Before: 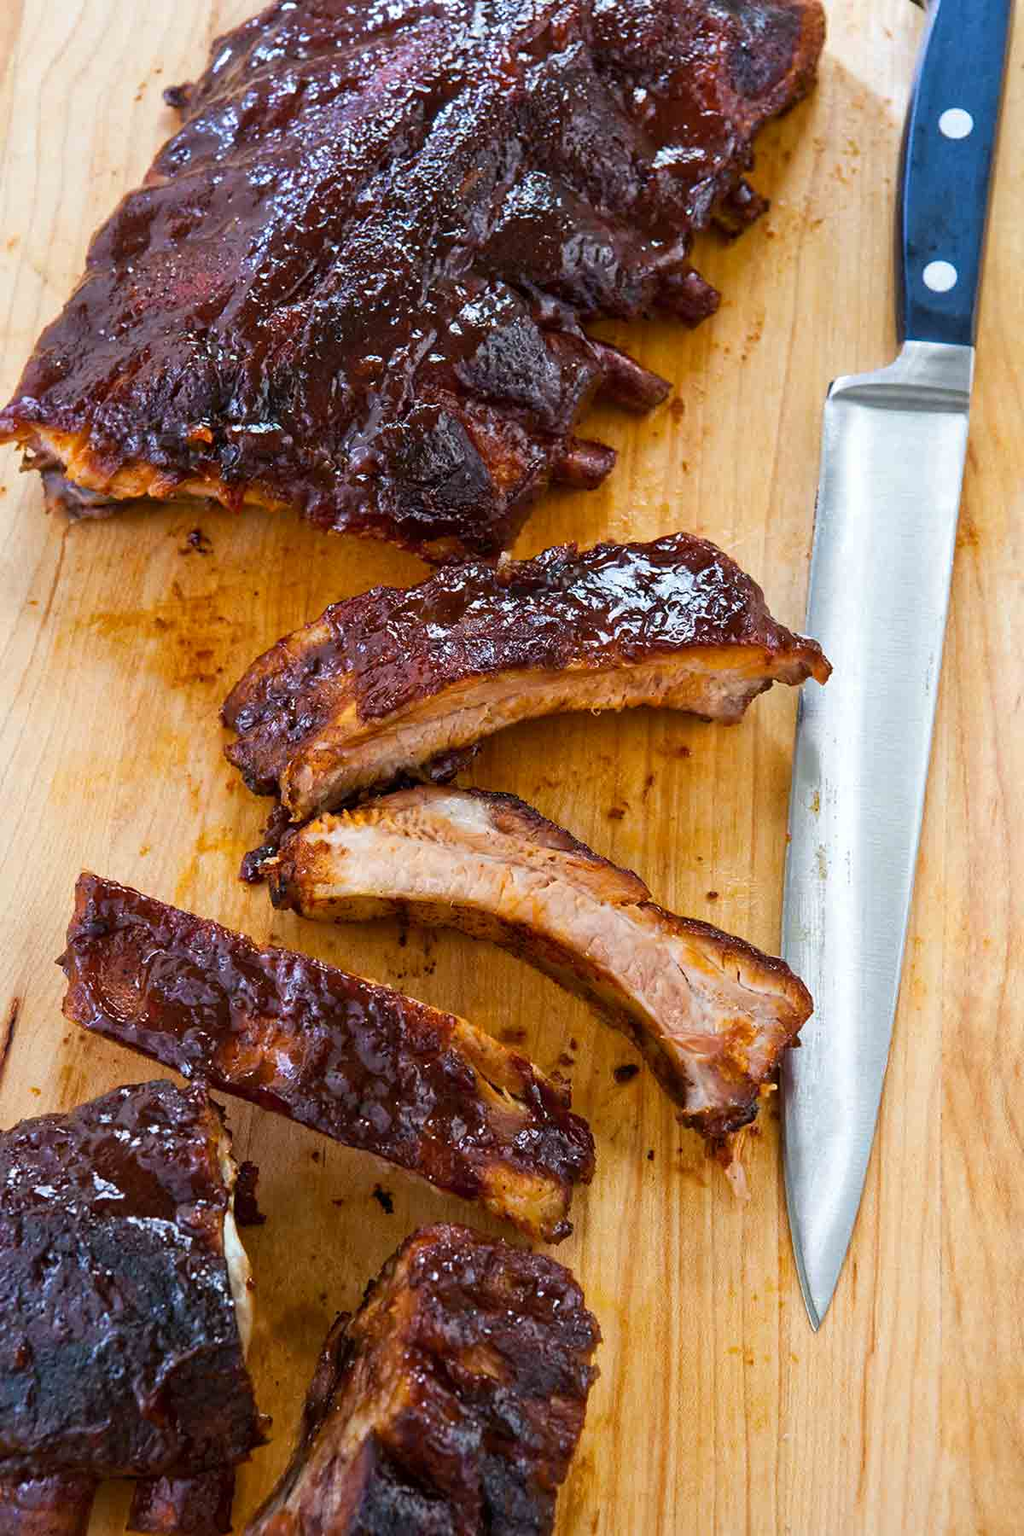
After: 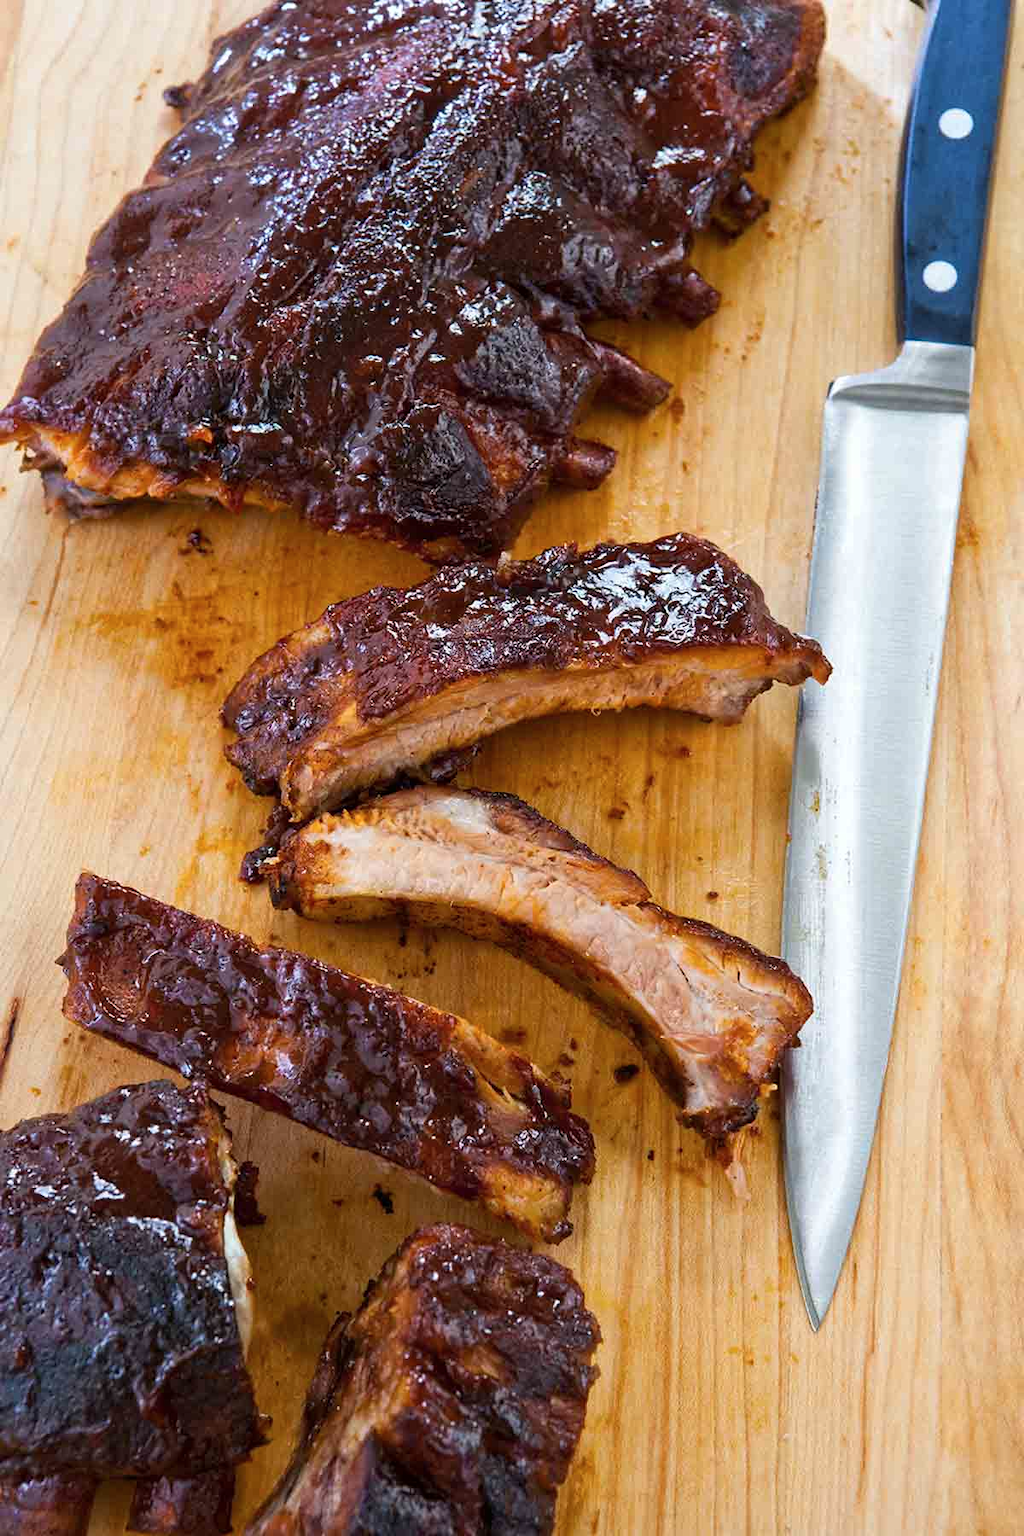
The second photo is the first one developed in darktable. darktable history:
contrast brightness saturation: contrast 0.008, saturation -0.054
